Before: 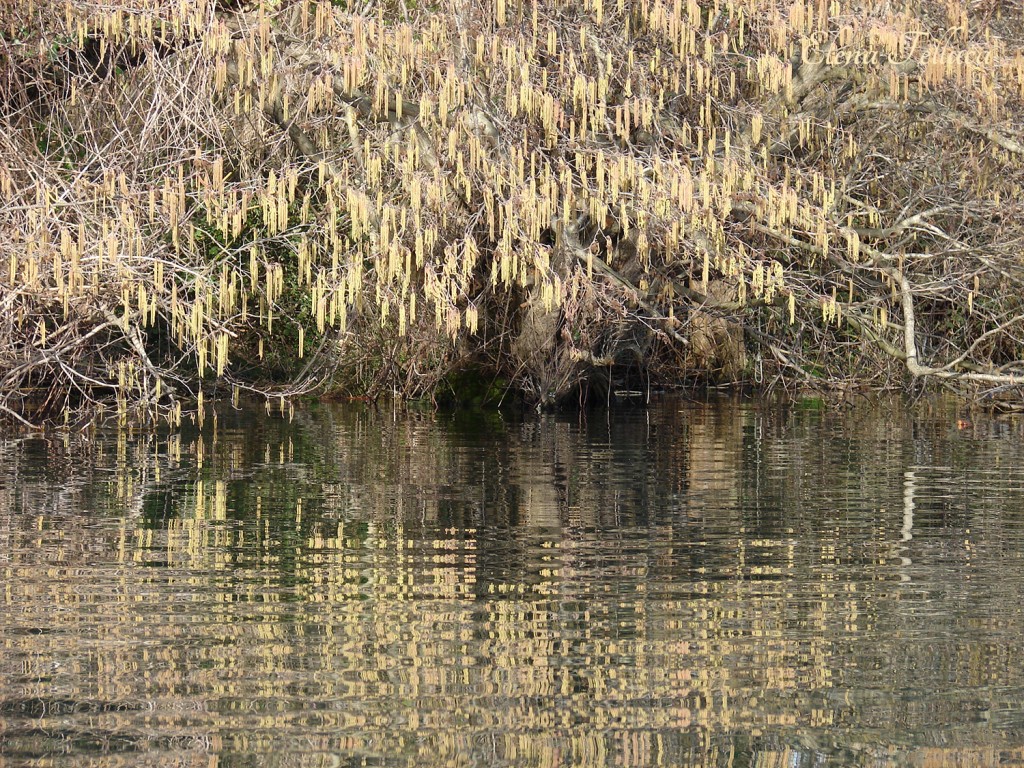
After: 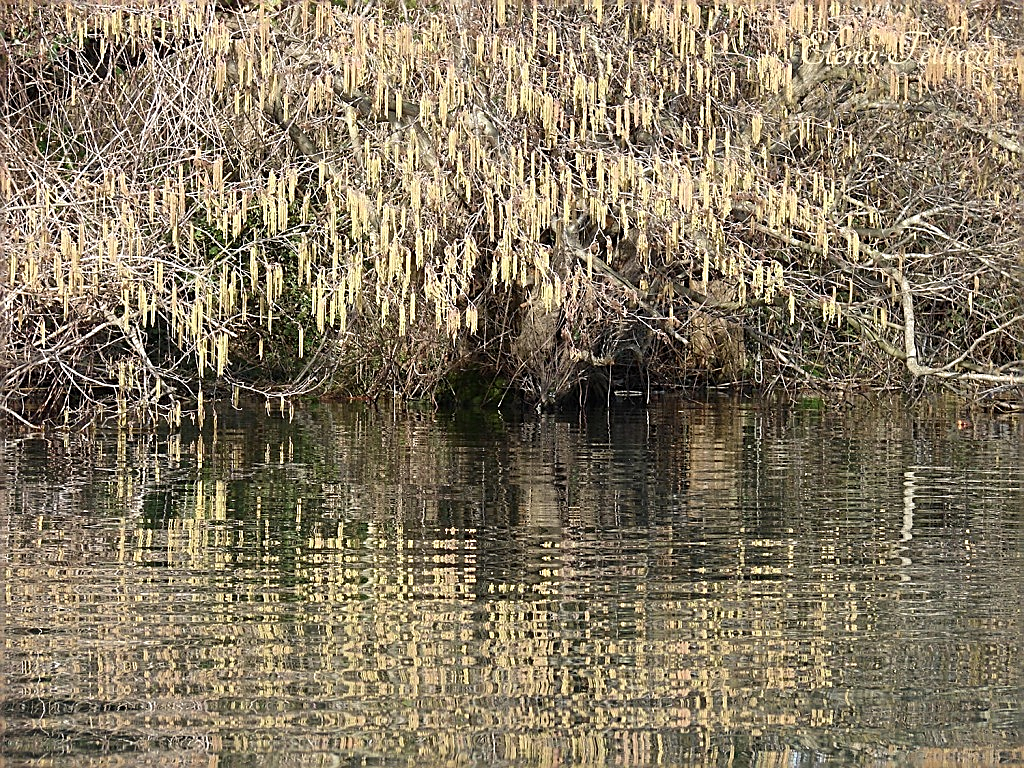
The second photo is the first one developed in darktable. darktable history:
sharpen: amount 0.988
